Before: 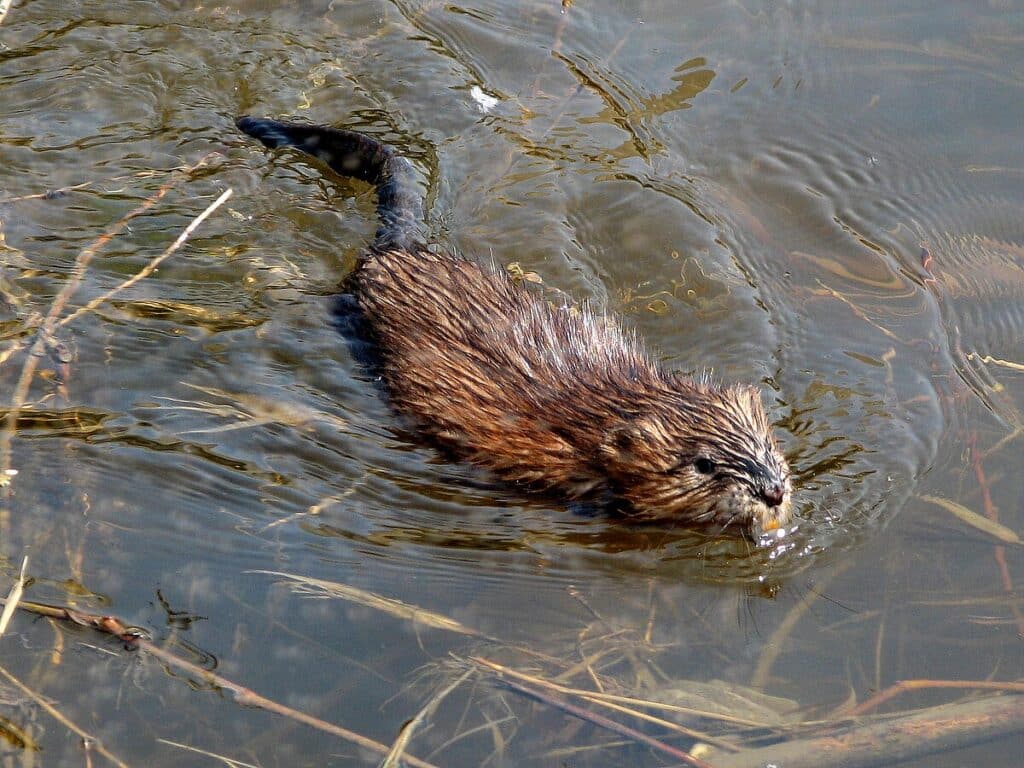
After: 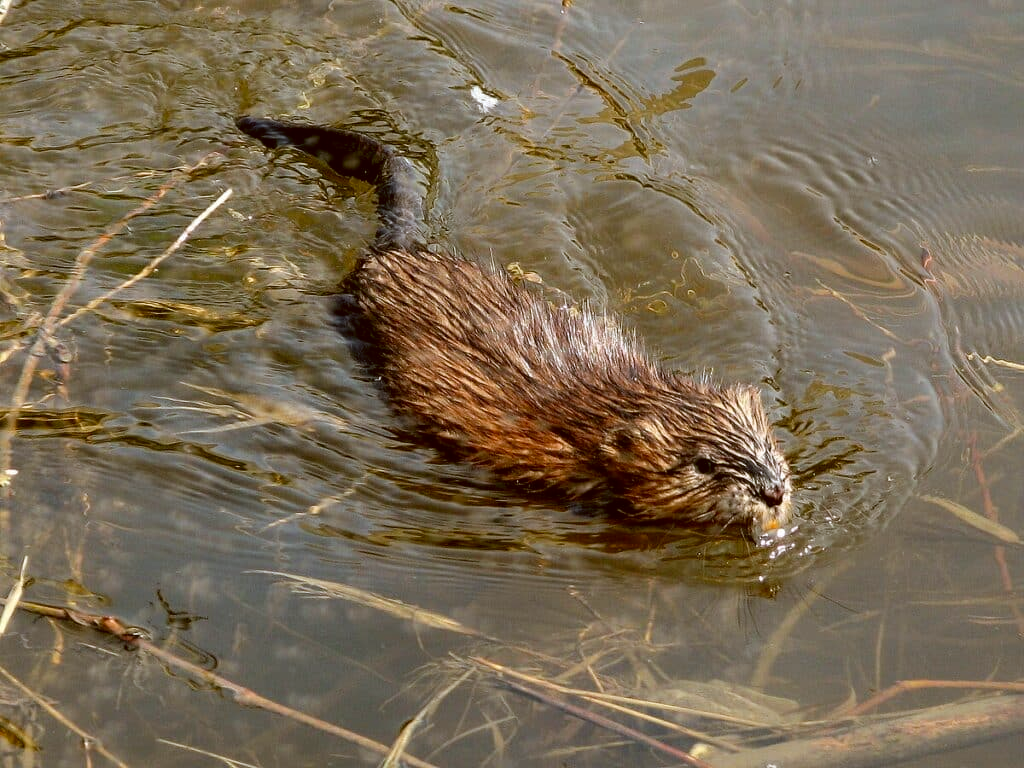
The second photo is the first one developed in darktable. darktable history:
tone equalizer: edges refinement/feathering 500, mask exposure compensation -1.57 EV, preserve details no
color correction: highlights a* -0.54, highlights b* 0.153, shadows a* 4.49, shadows b* 20.25
